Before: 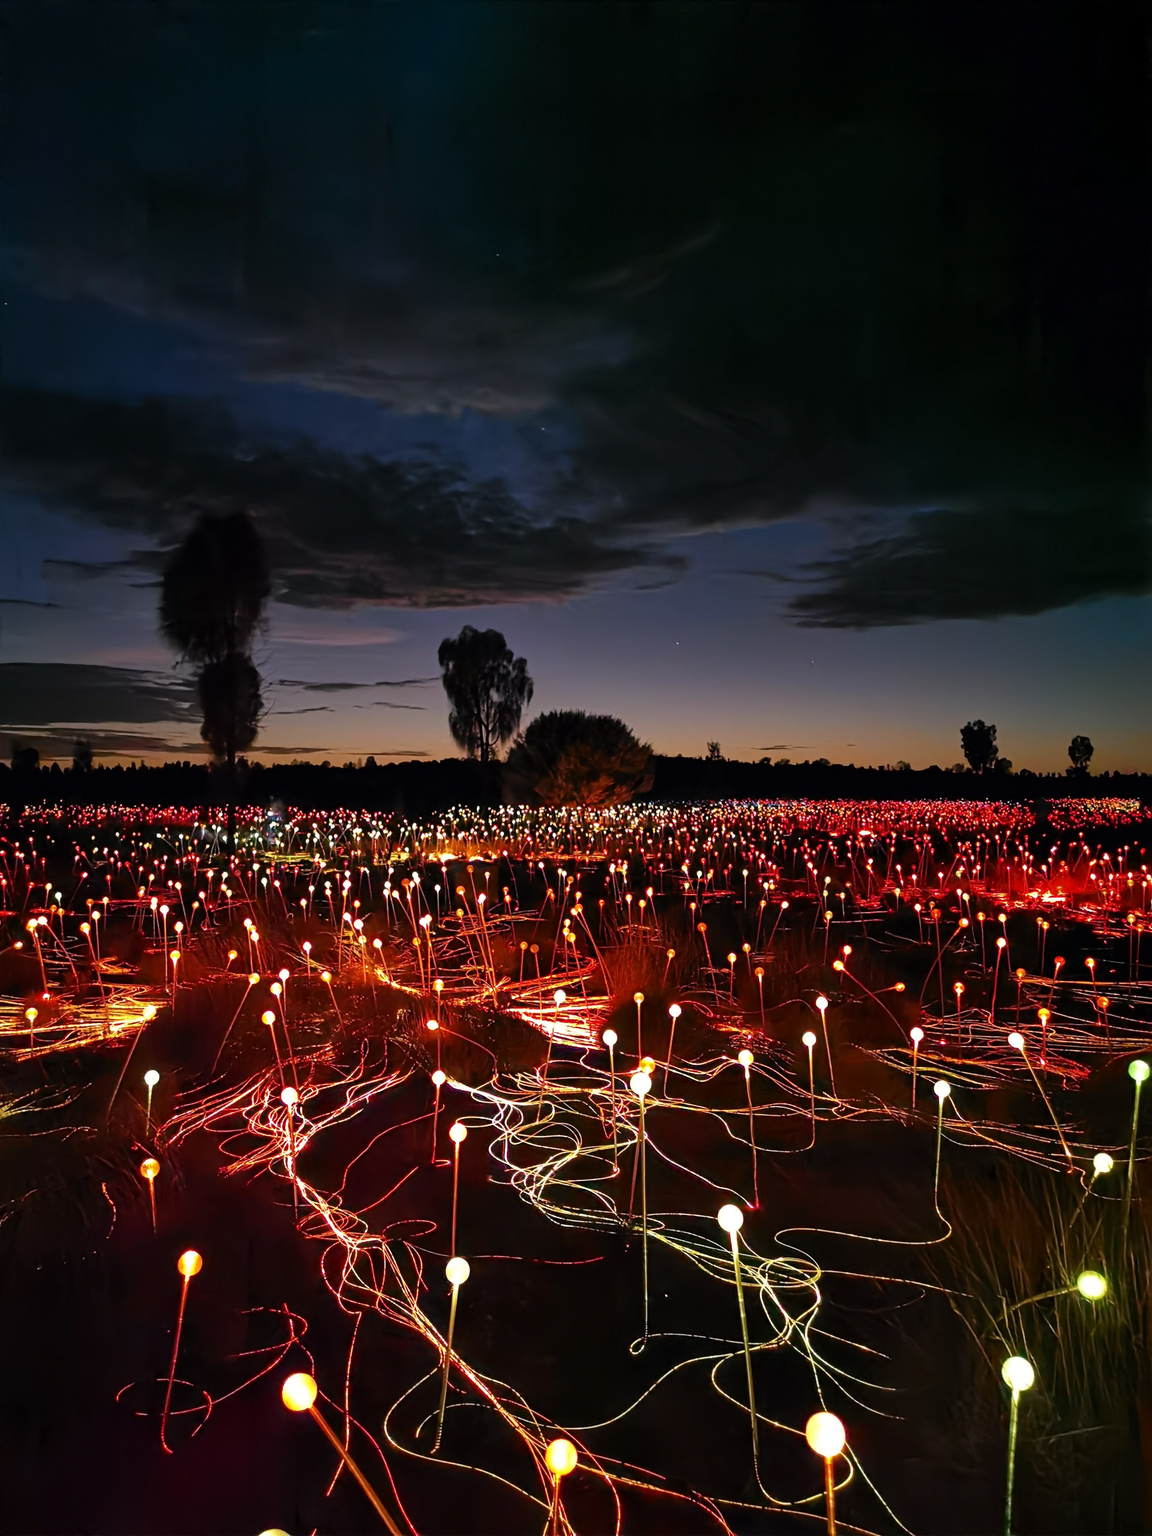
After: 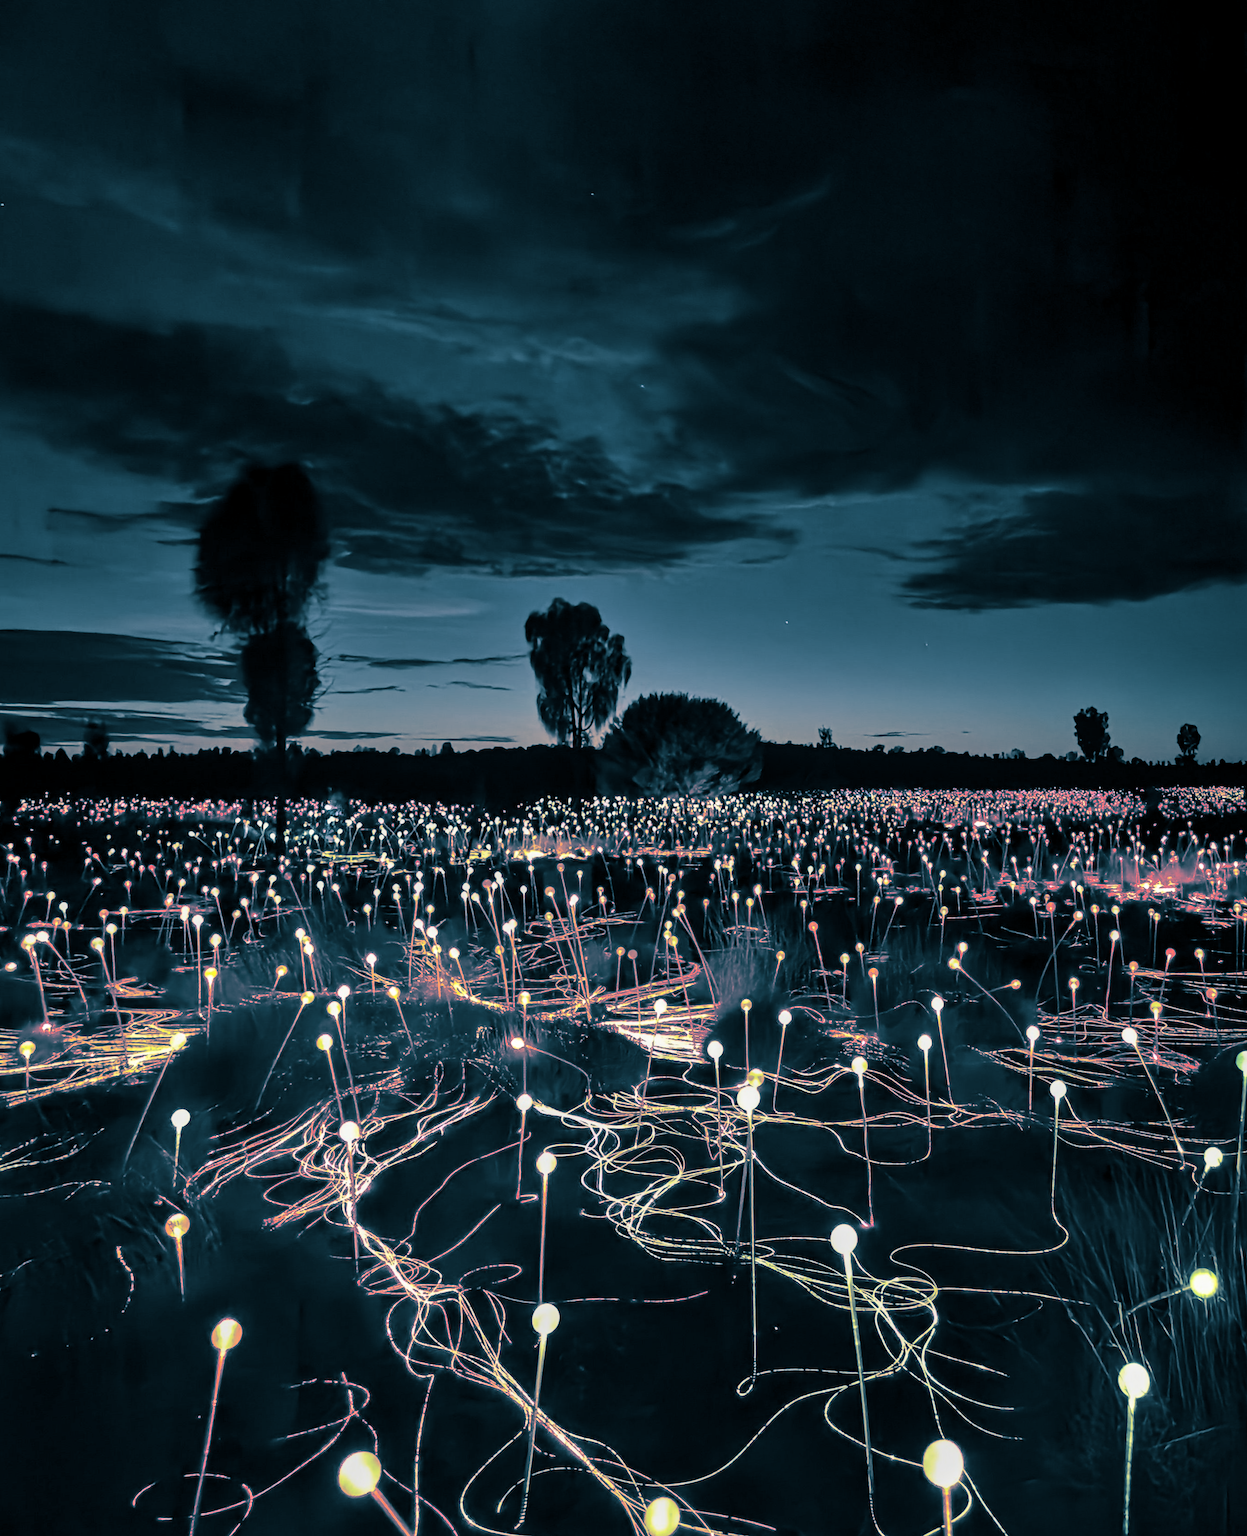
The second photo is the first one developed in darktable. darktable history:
shadows and highlights: shadows 37.27, highlights -28.18, soften with gaussian
rotate and perspective: rotation -0.013°, lens shift (vertical) -0.027, lens shift (horizontal) 0.178, crop left 0.016, crop right 0.989, crop top 0.082, crop bottom 0.918
split-toning: shadows › hue 212.4°, balance -70
local contrast: on, module defaults
